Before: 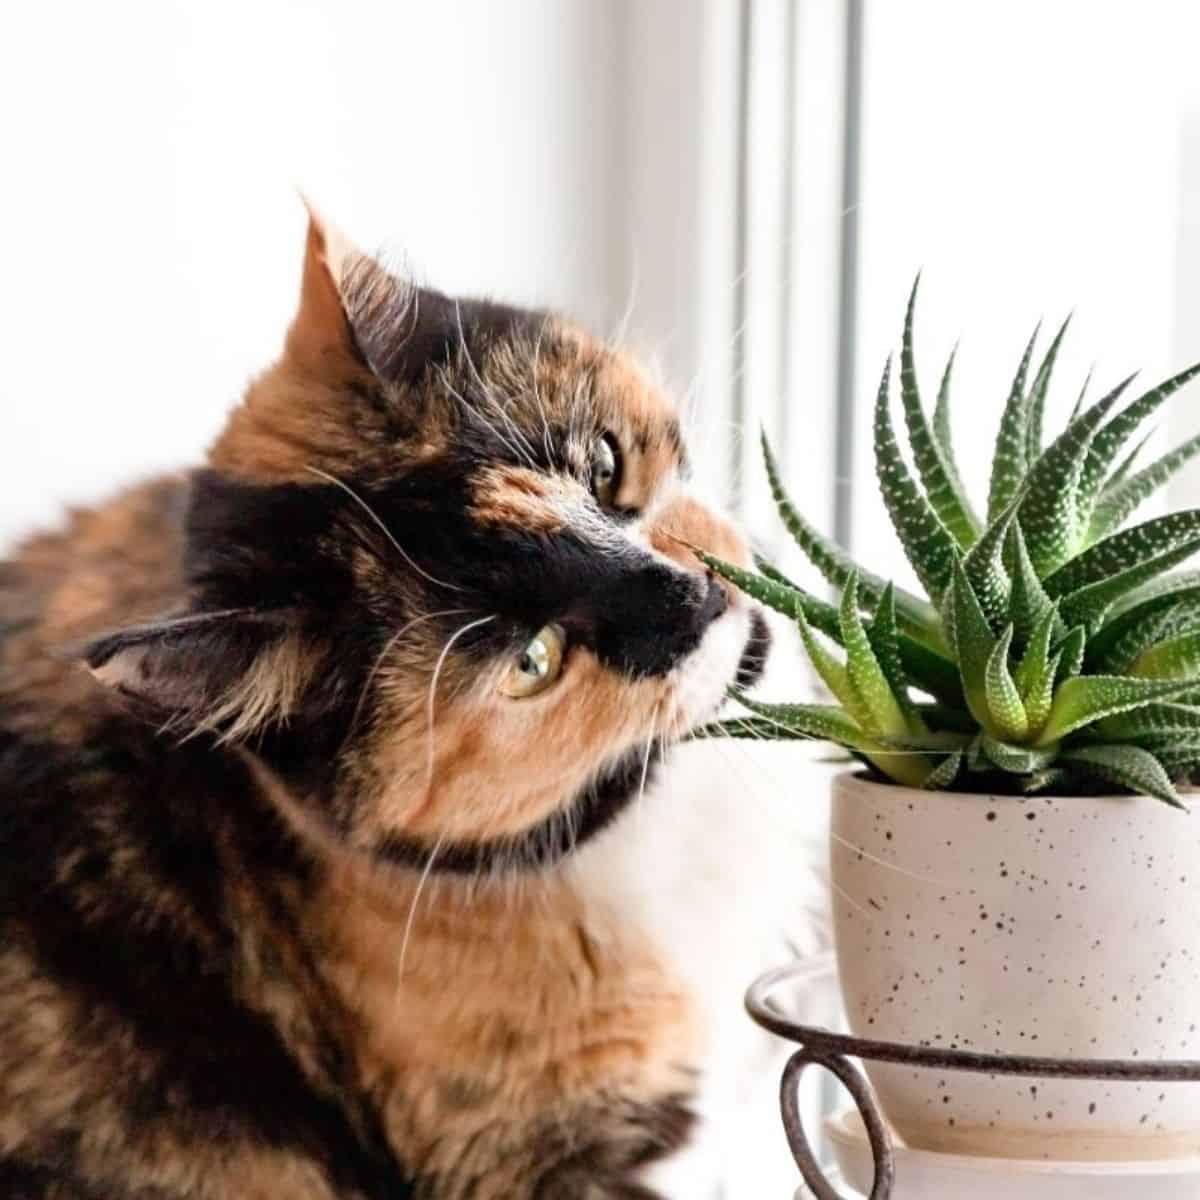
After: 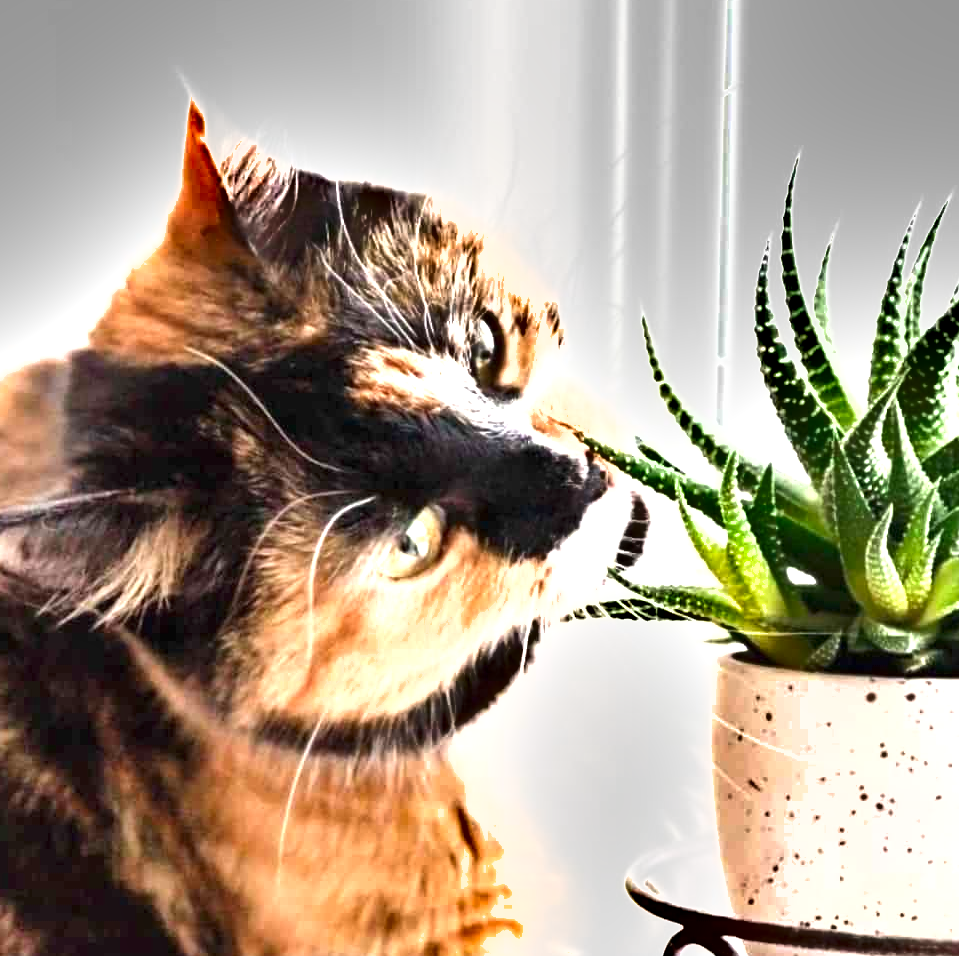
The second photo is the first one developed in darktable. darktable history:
crop and rotate: left 10.067%, top 9.993%, right 9.964%, bottom 10.31%
exposure: black level correction 0, exposure 1.409 EV, compensate highlight preservation false
shadows and highlights: low approximation 0.01, soften with gaussian
